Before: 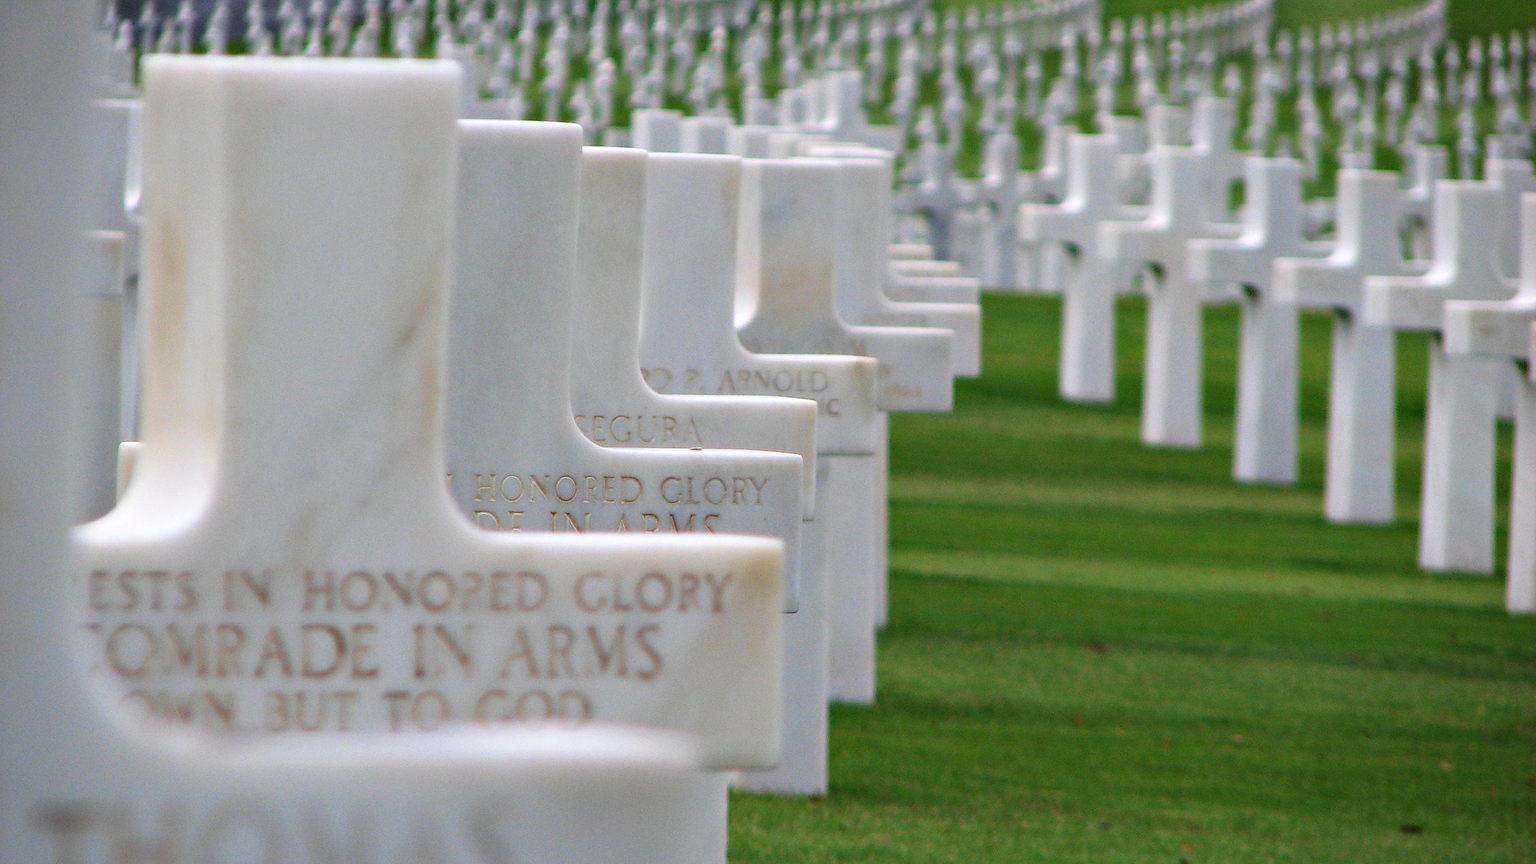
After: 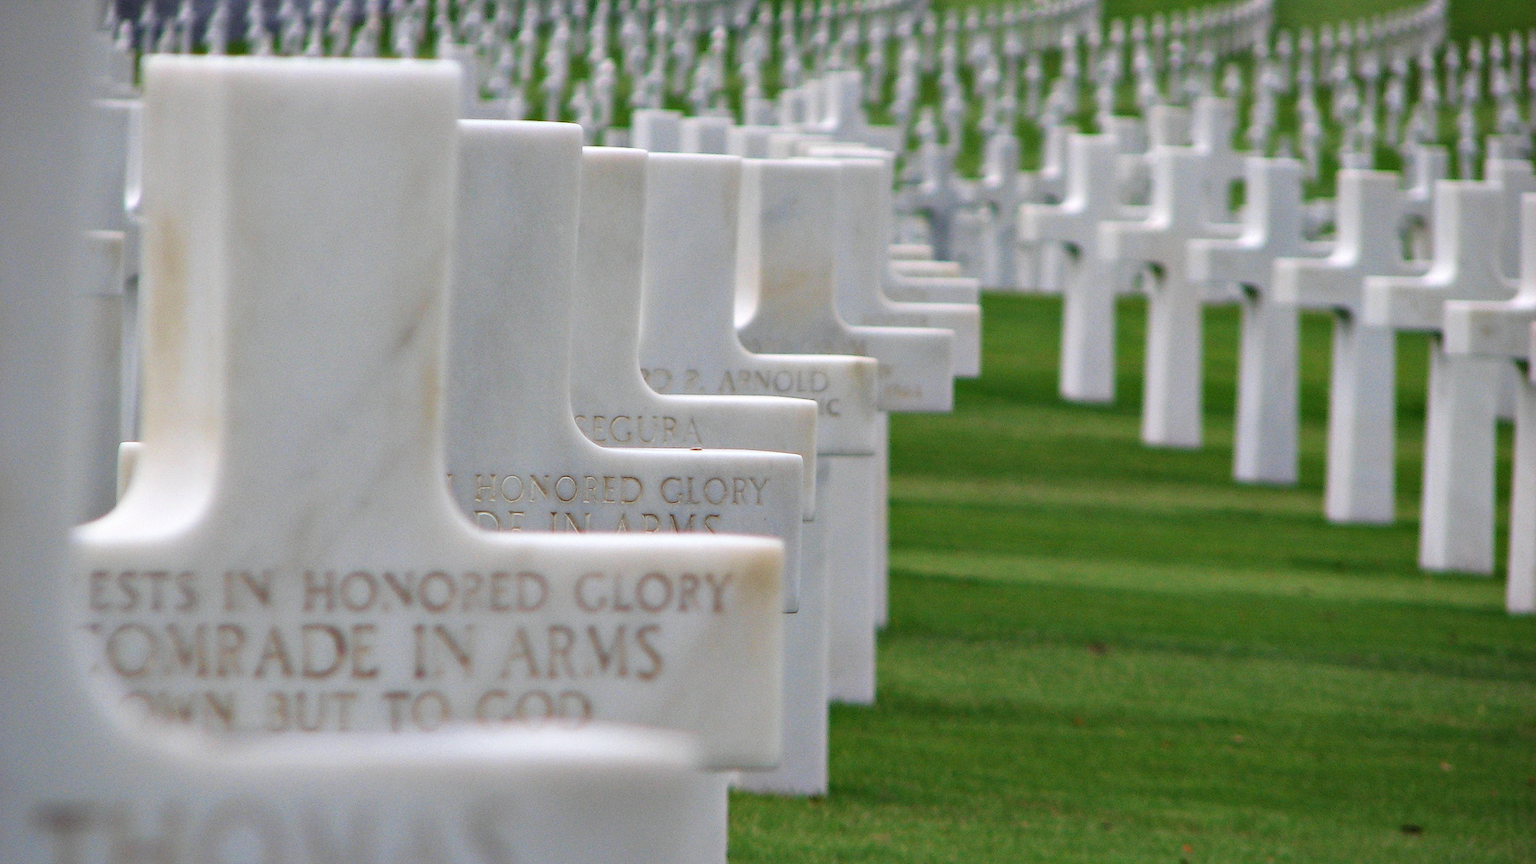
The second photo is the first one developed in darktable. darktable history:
shadows and highlights: shadows 24.93, highlights -24.72
